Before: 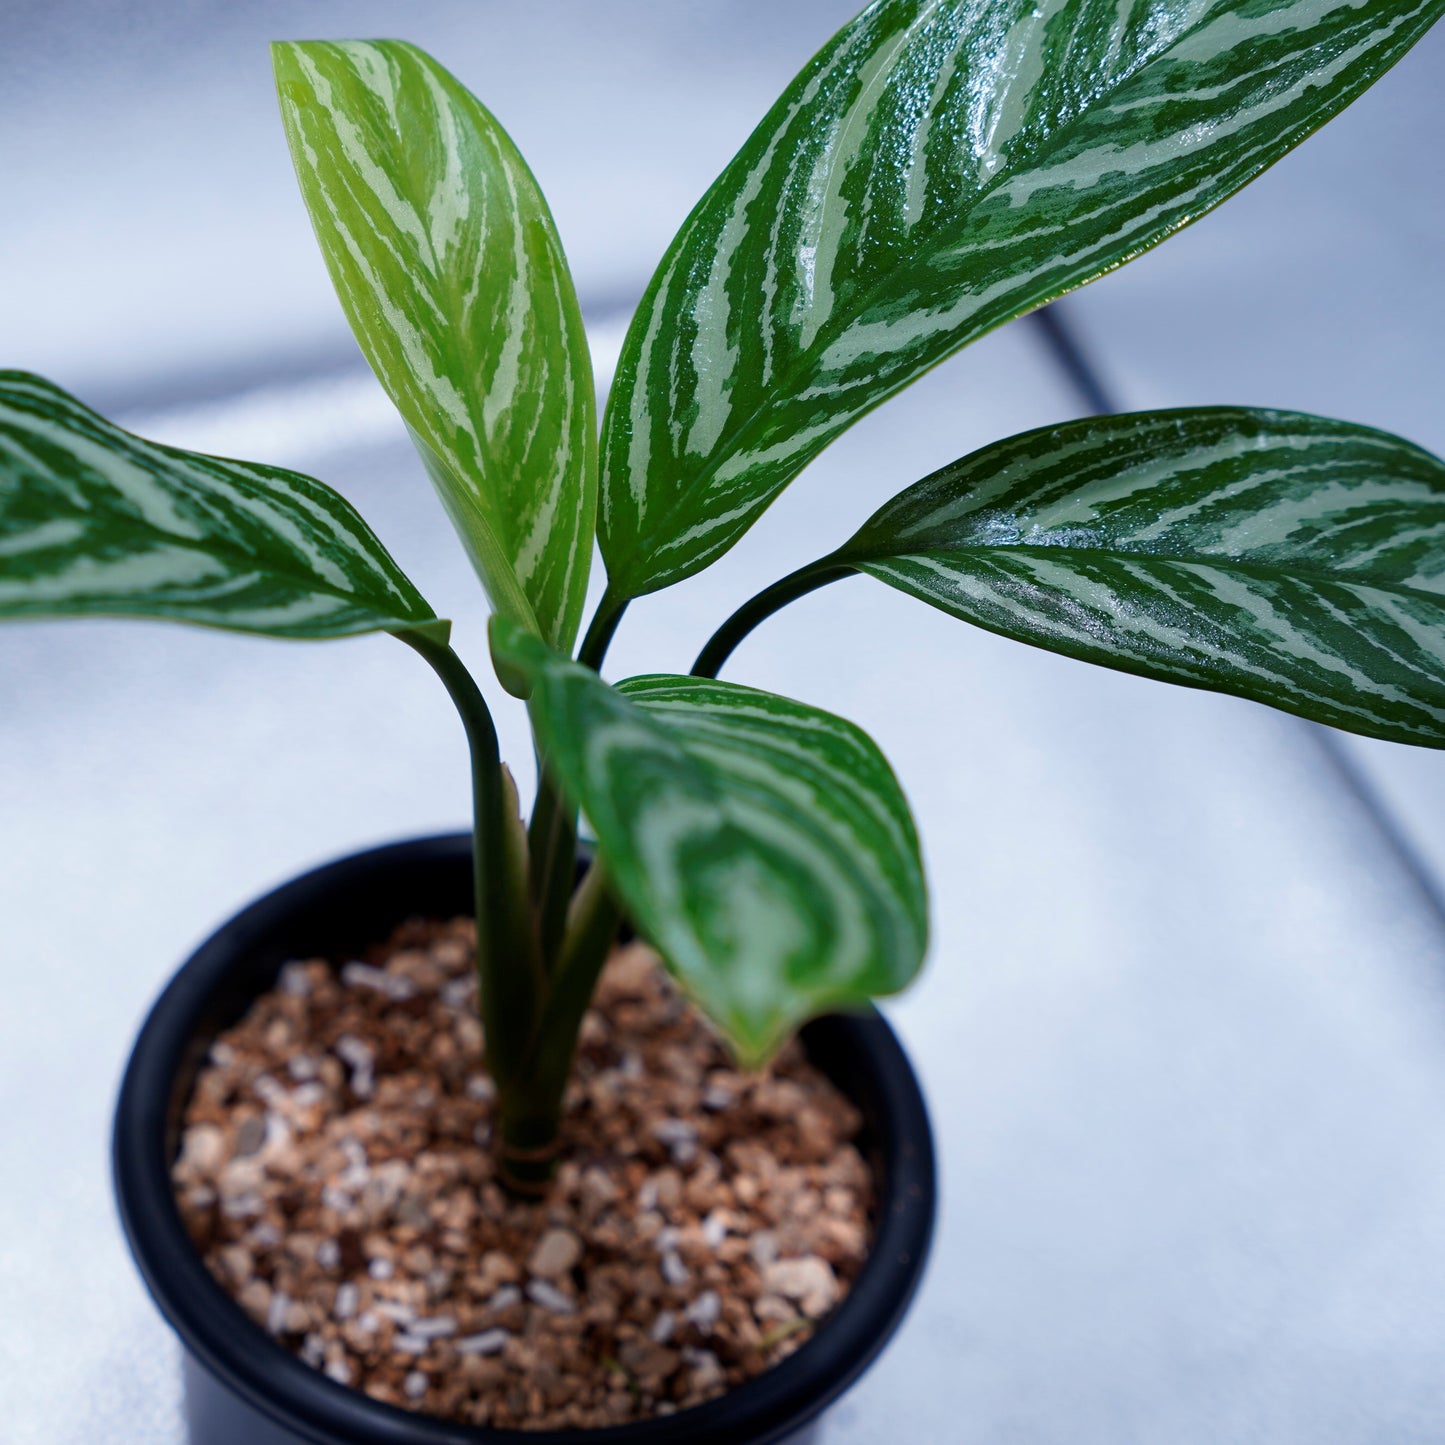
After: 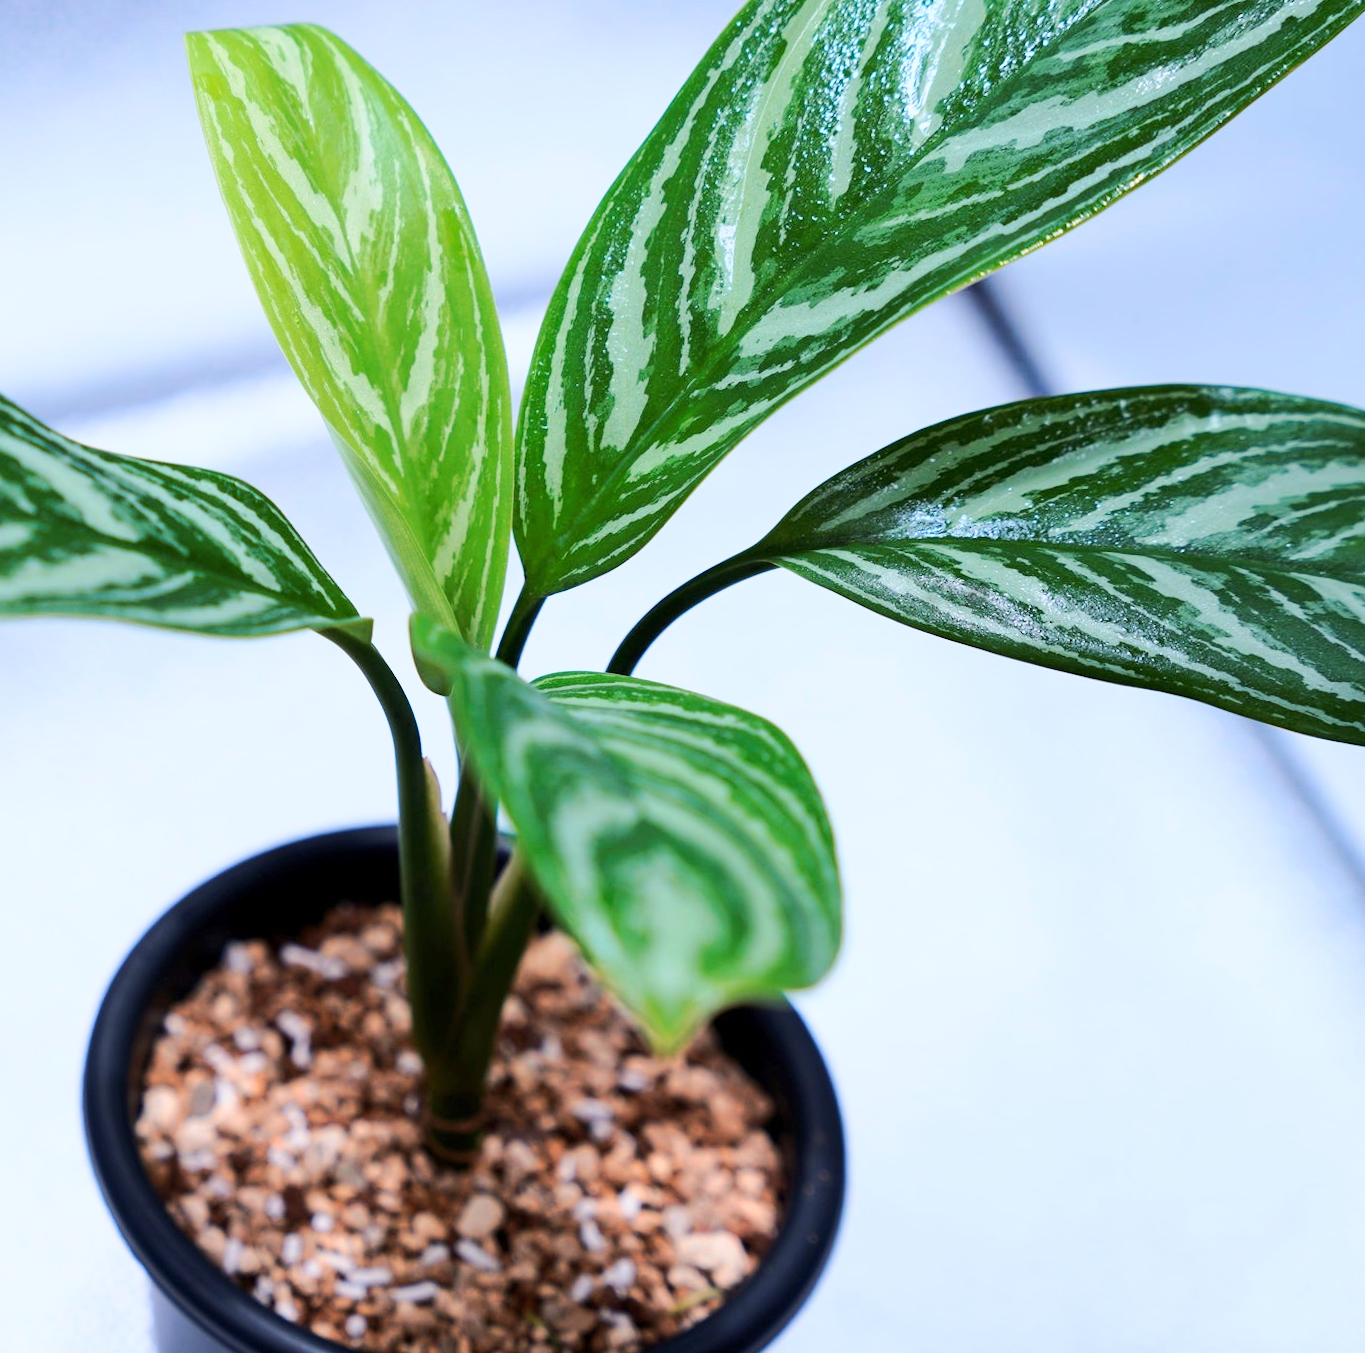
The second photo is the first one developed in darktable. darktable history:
base curve: curves: ch0 [(0, 0) (0.025, 0.046) (0.112, 0.277) (0.467, 0.74) (0.814, 0.929) (1, 0.942)]
rotate and perspective: rotation 0.062°, lens shift (vertical) 0.115, lens shift (horizontal) -0.133, crop left 0.047, crop right 0.94, crop top 0.061, crop bottom 0.94
